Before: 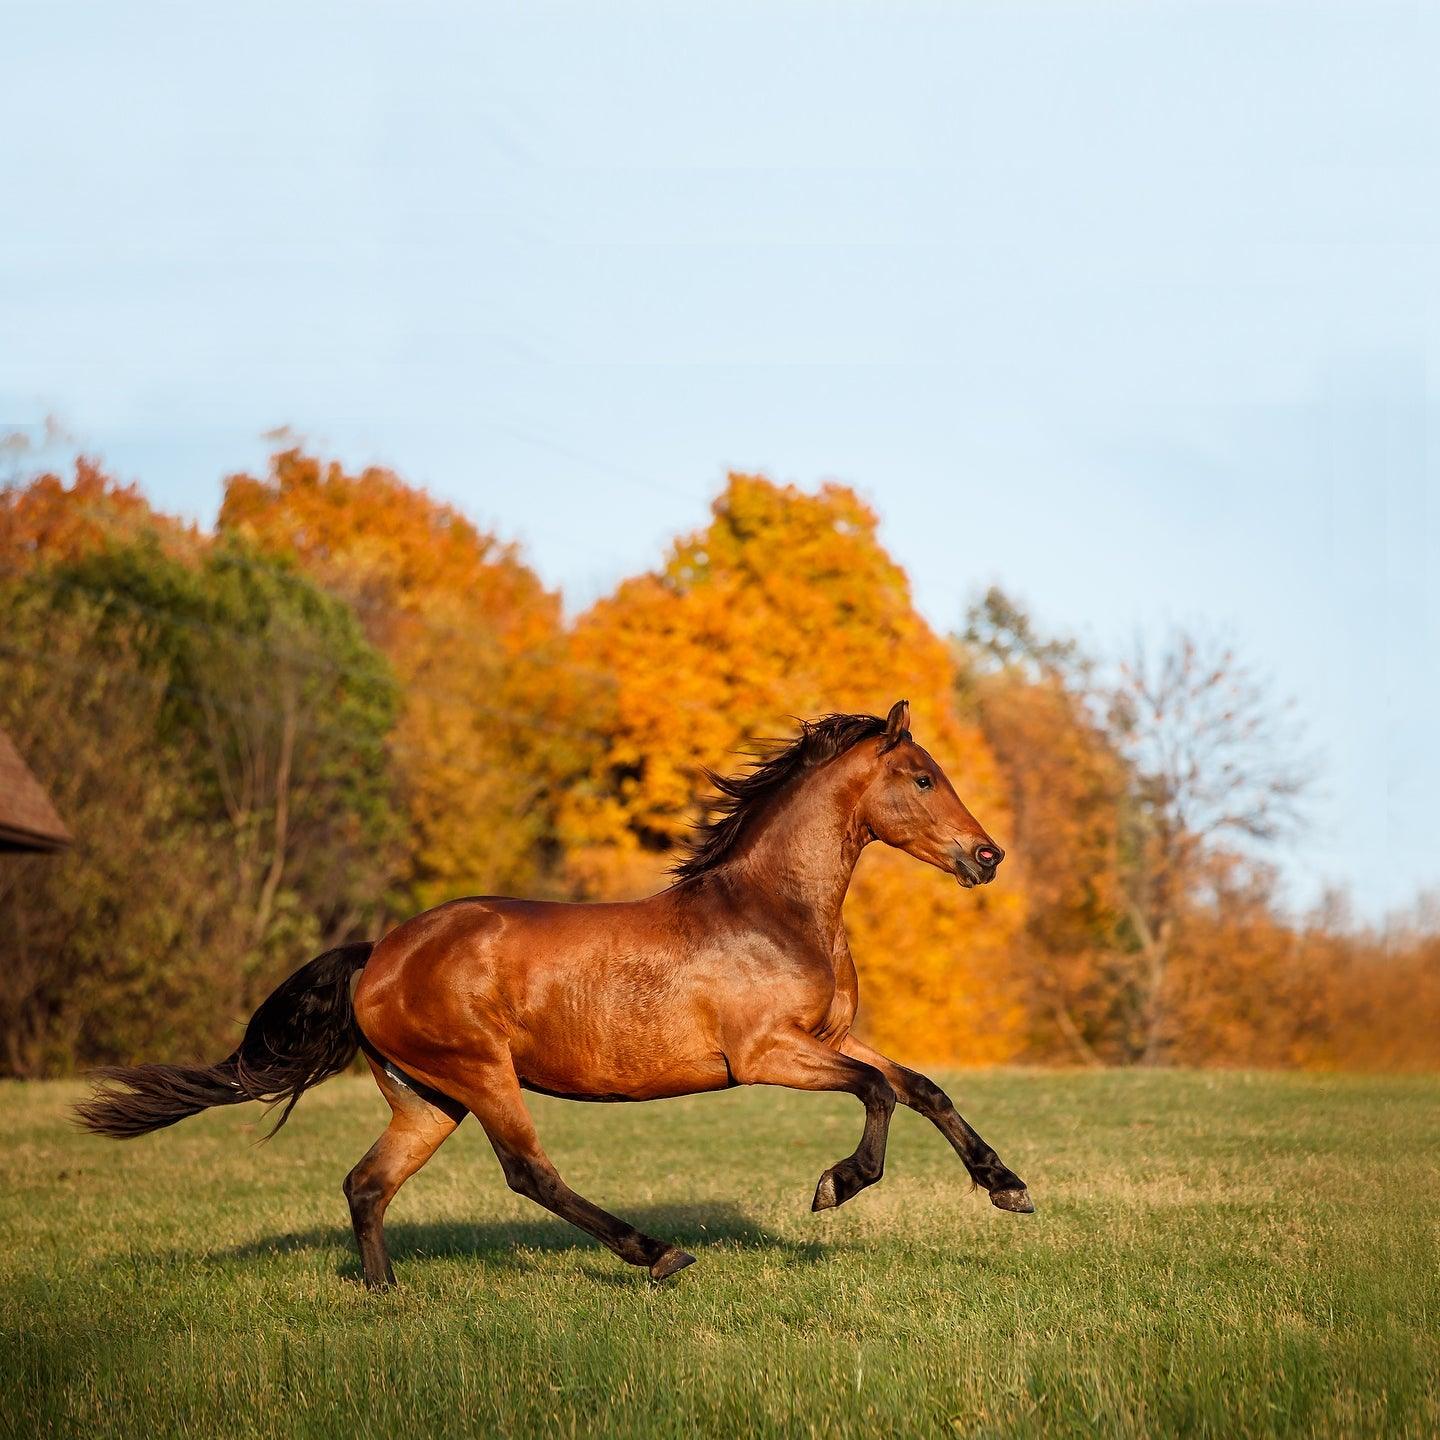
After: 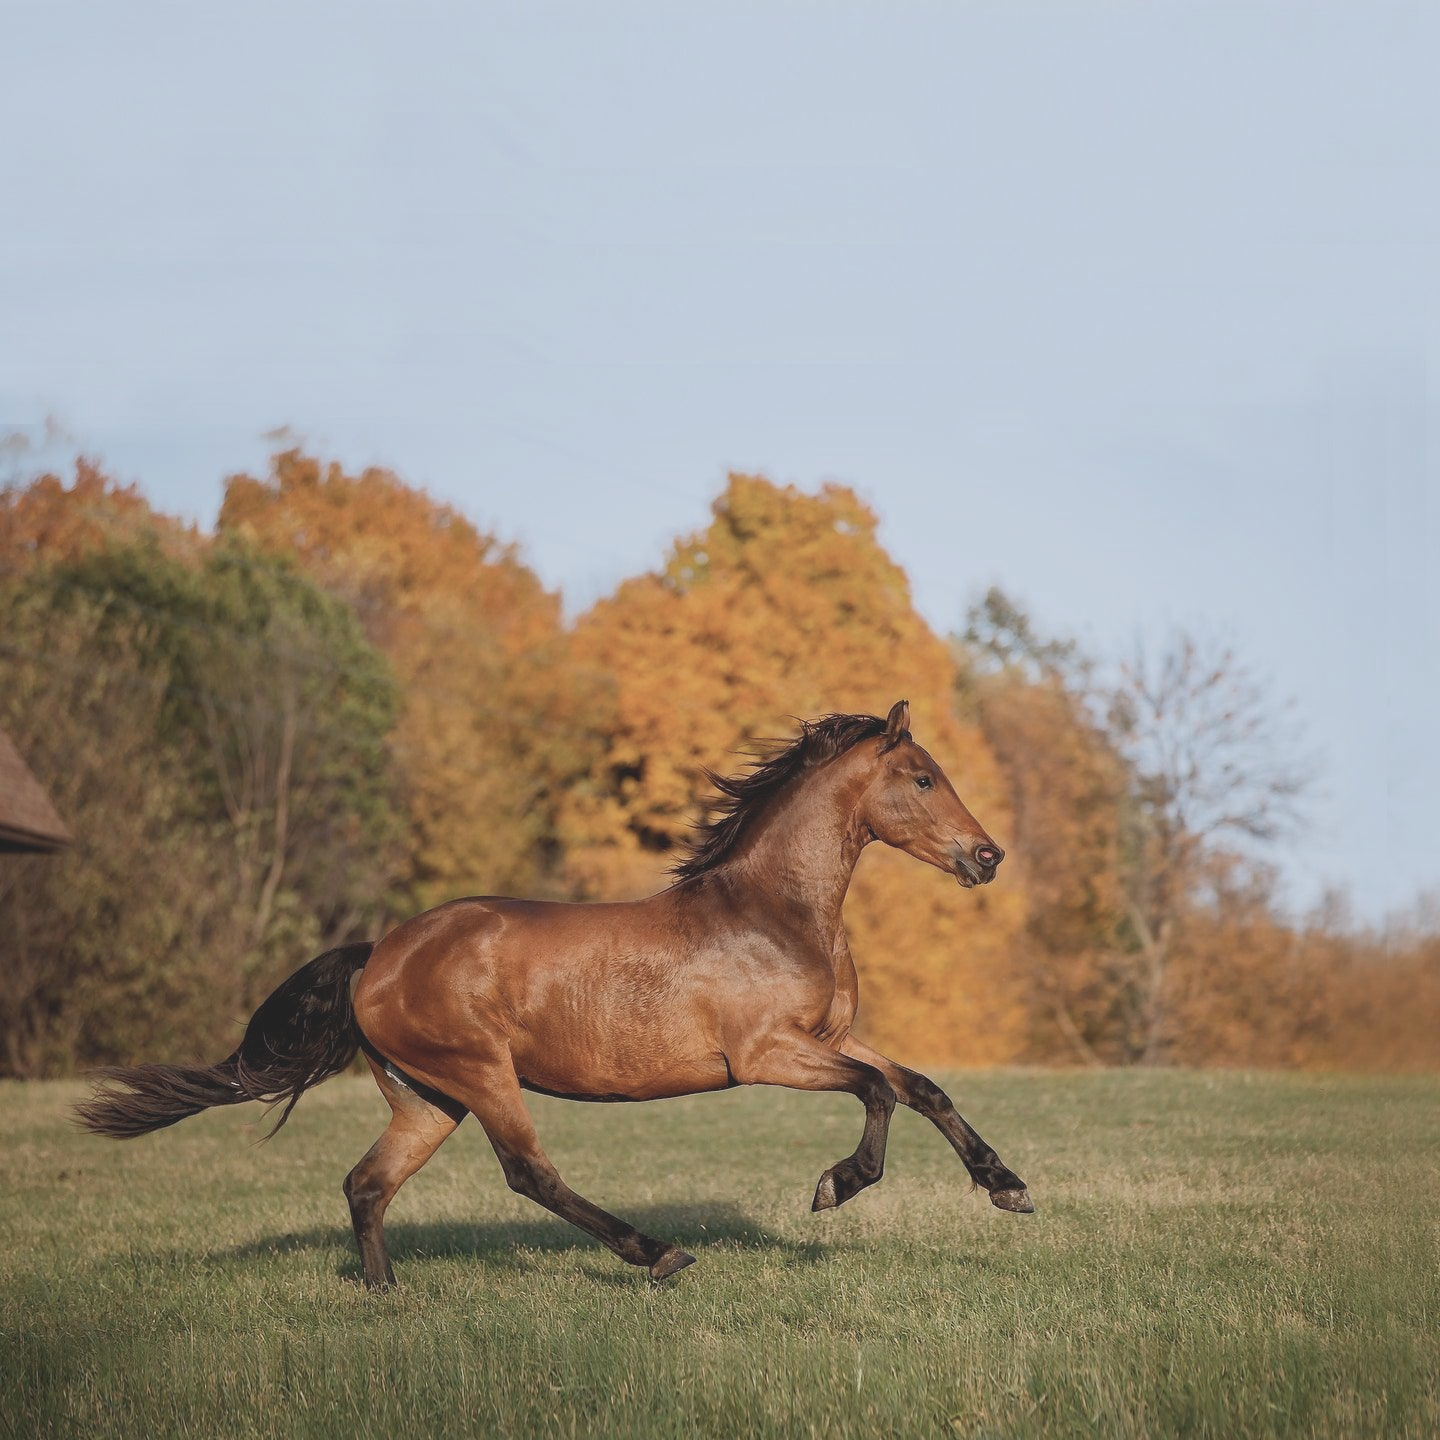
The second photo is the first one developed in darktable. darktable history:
white balance: red 0.984, blue 1.059
contrast brightness saturation: contrast -0.26, saturation -0.43
